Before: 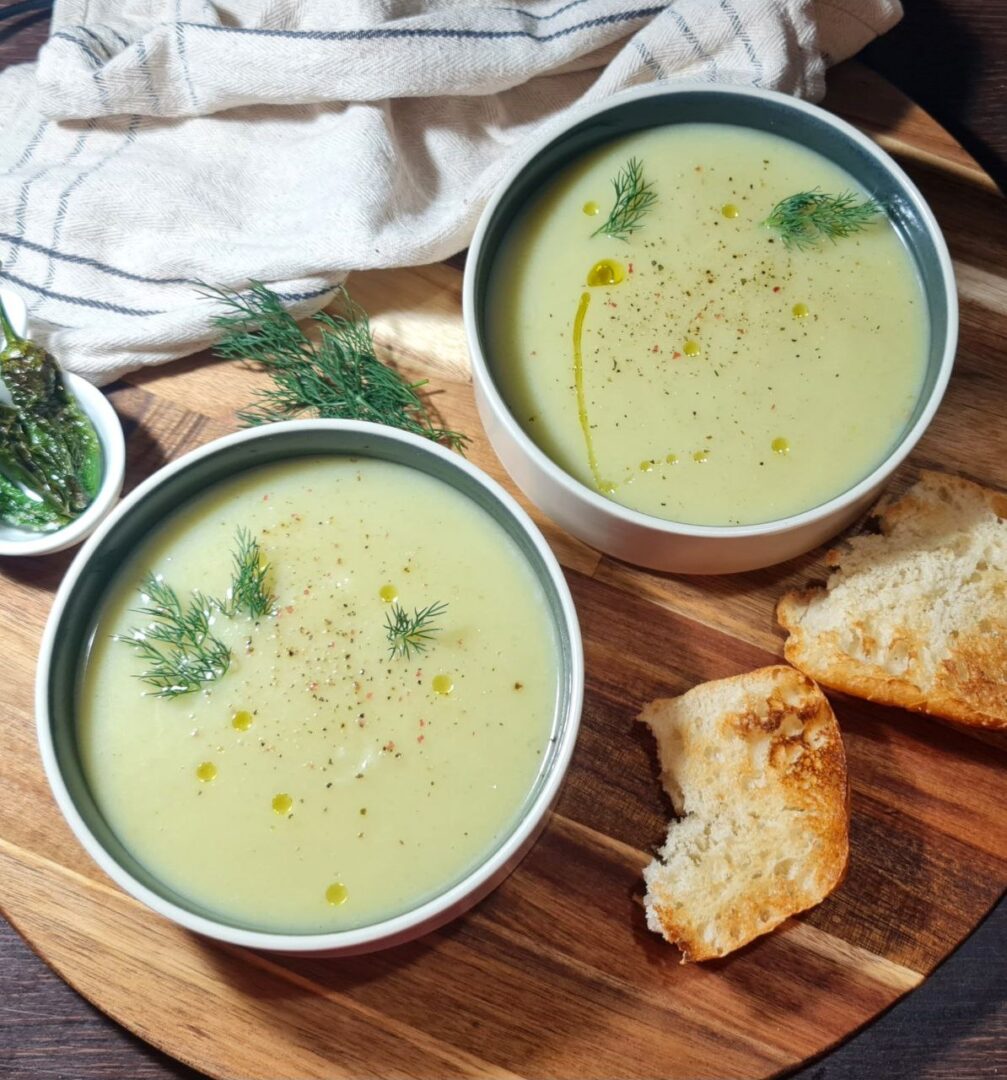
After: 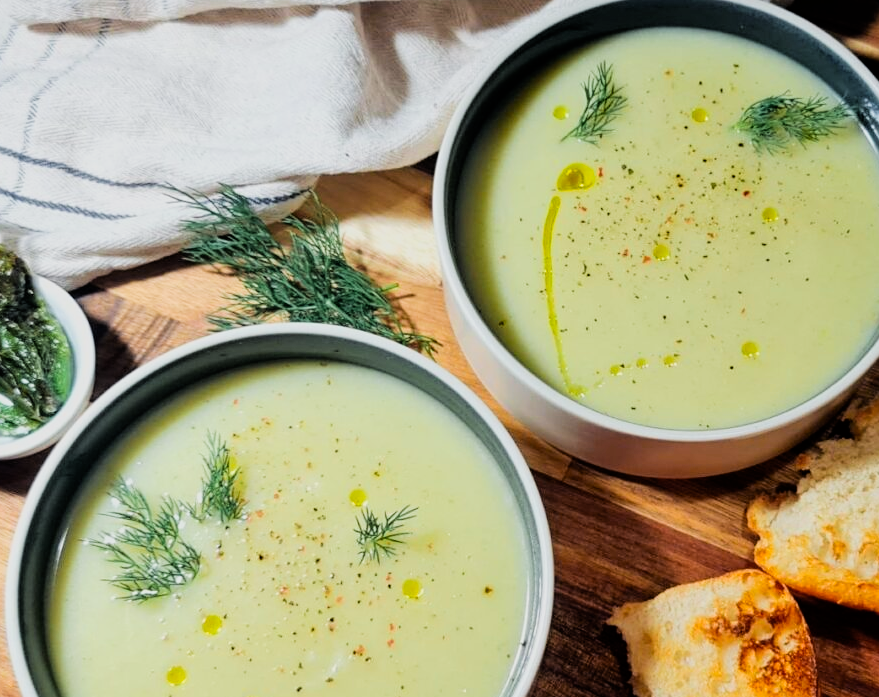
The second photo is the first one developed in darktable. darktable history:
sharpen: amount 0.2
crop: left 3.015%, top 8.969%, right 9.647%, bottom 26.457%
color zones: curves: ch0 [(0.224, 0.526) (0.75, 0.5)]; ch1 [(0.055, 0.526) (0.224, 0.761) (0.377, 0.526) (0.75, 0.5)]
filmic rgb: black relative exposure -5 EV, hardness 2.88, contrast 1.3, highlights saturation mix -30%
